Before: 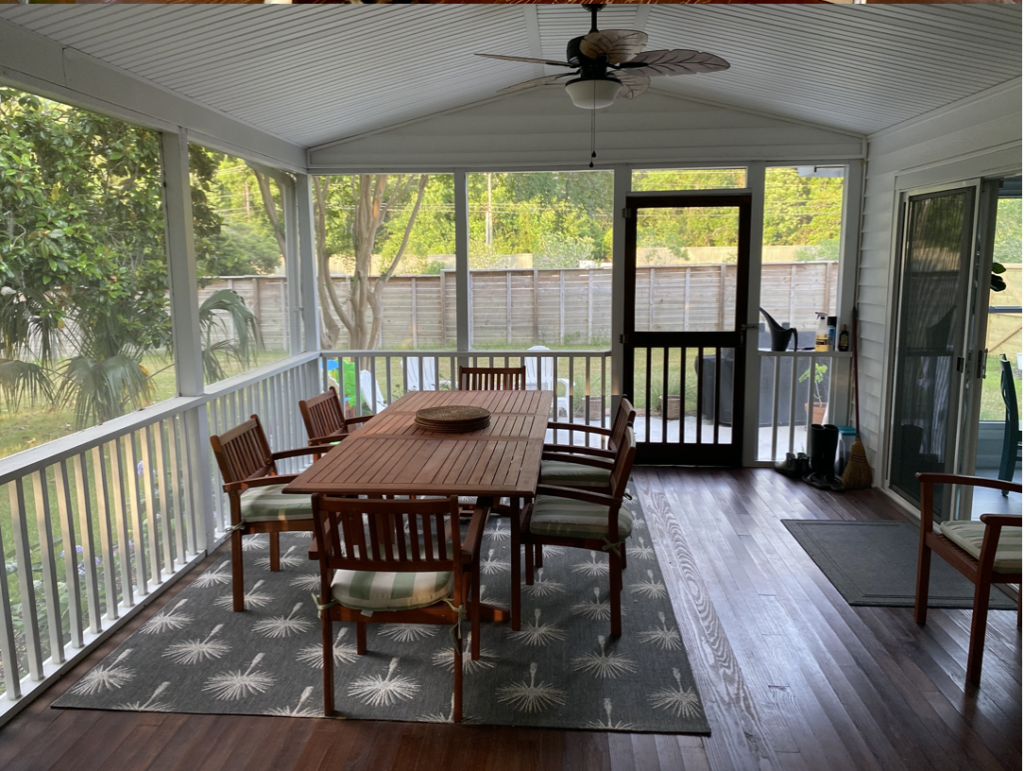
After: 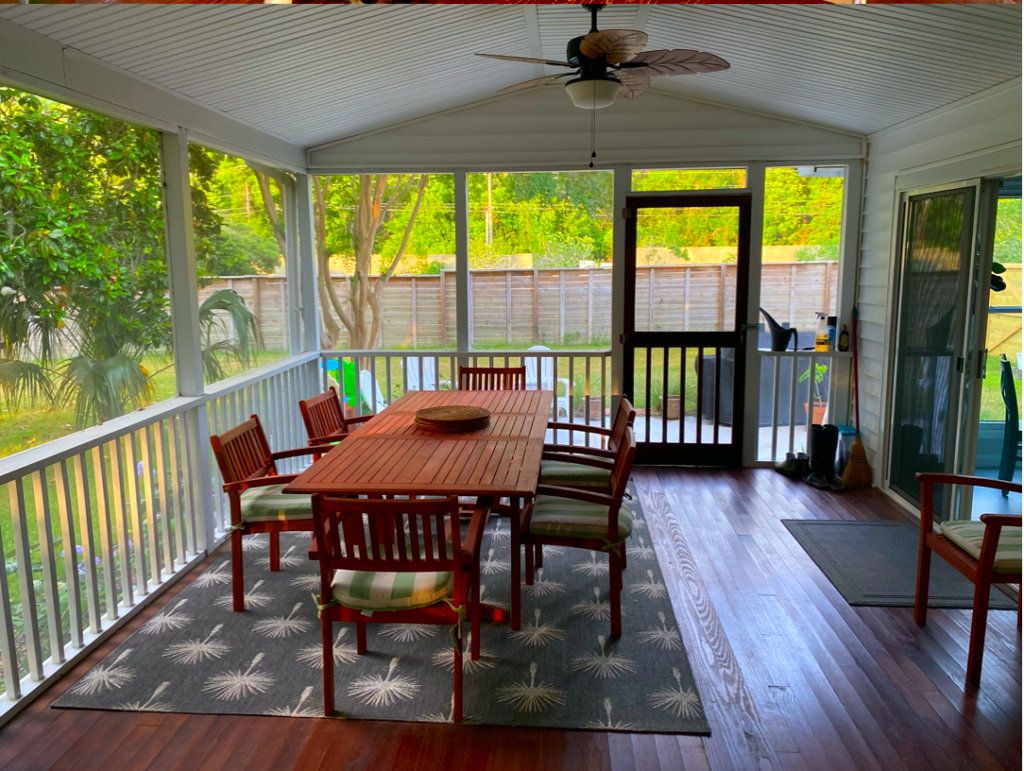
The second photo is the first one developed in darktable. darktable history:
color correction: highlights b* -0.058, saturation 1.82
